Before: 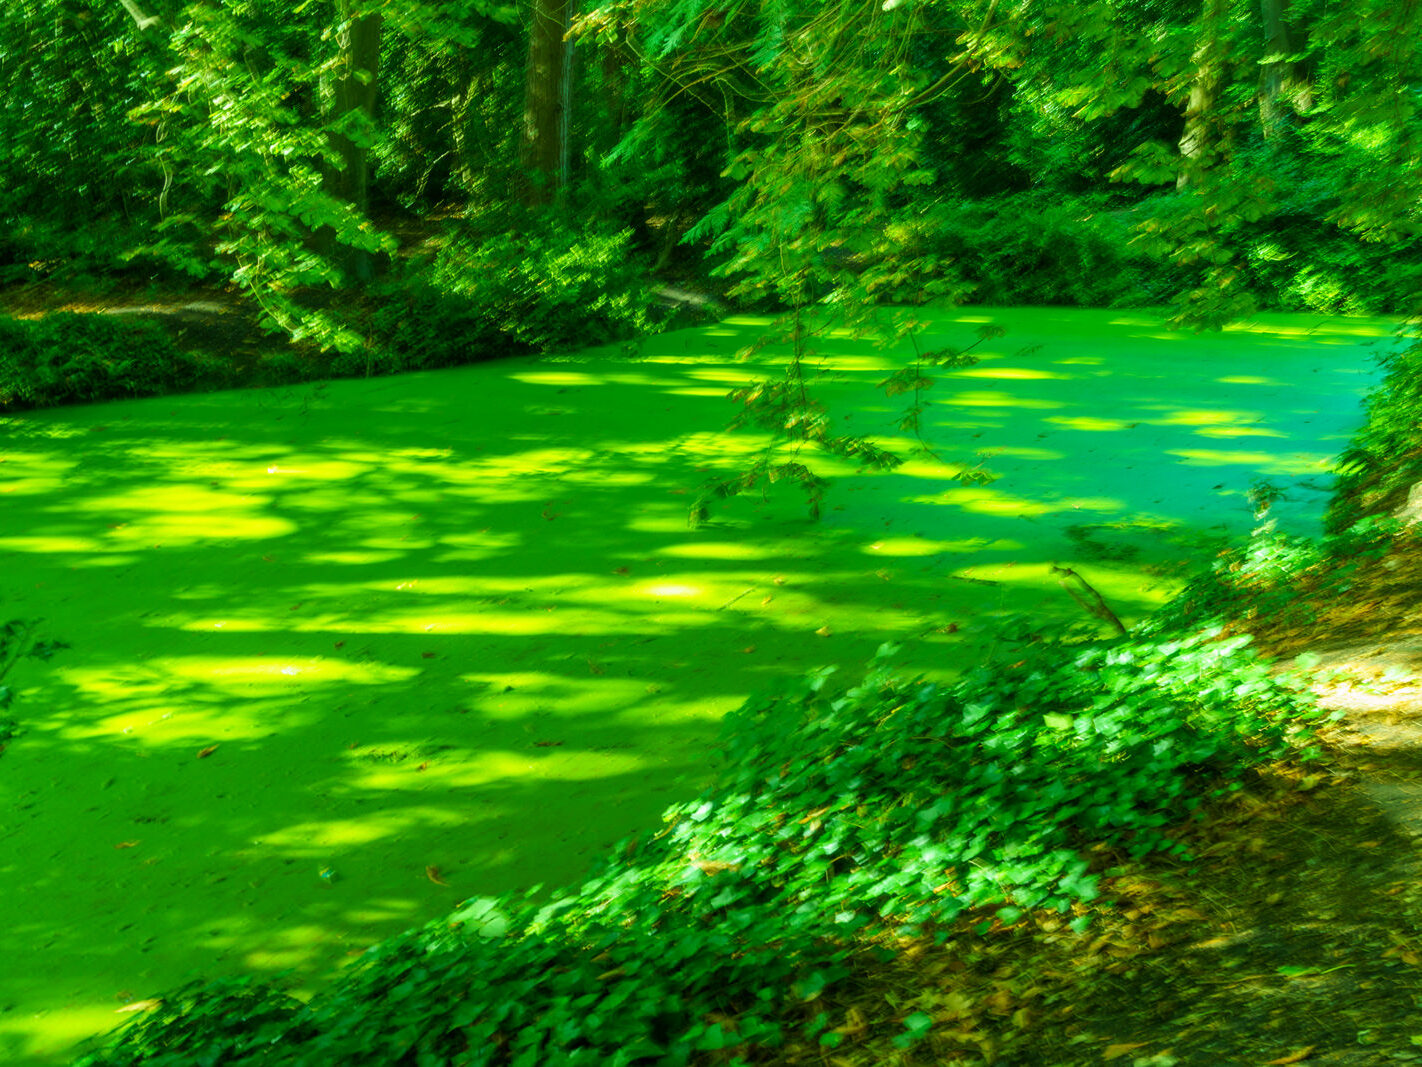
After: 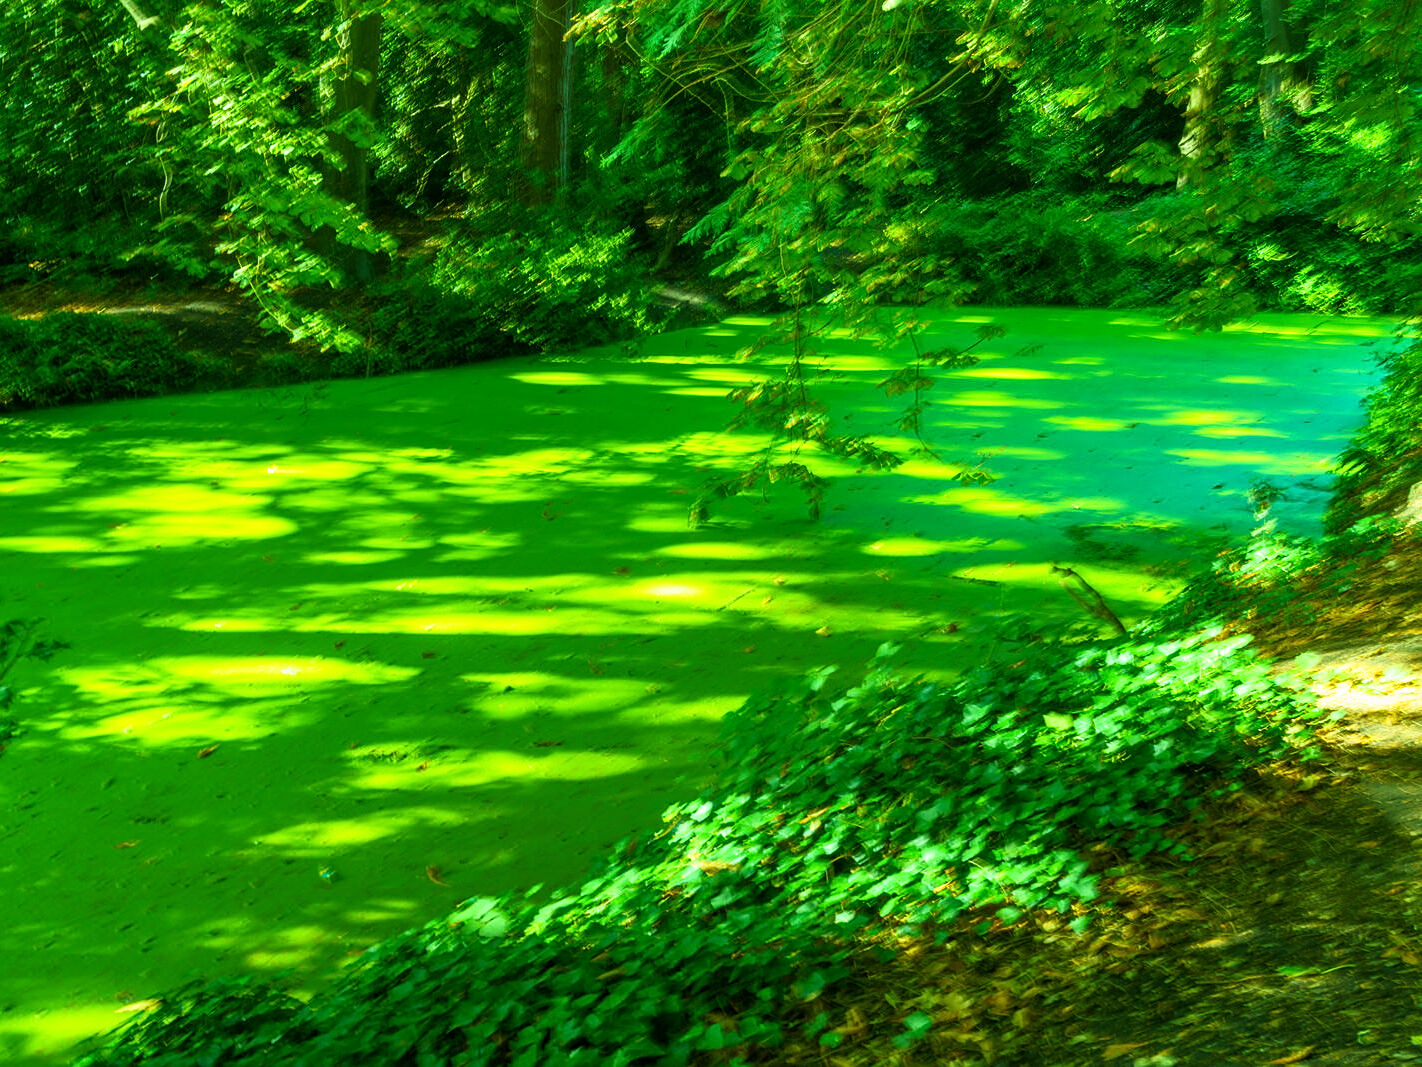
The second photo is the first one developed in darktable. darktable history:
sharpen: amount 0.2
base curve: curves: ch0 [(0, 0) (0.257, 0.25) (0.482, 0.586) (0.757, 0.871) (1, 1)]
